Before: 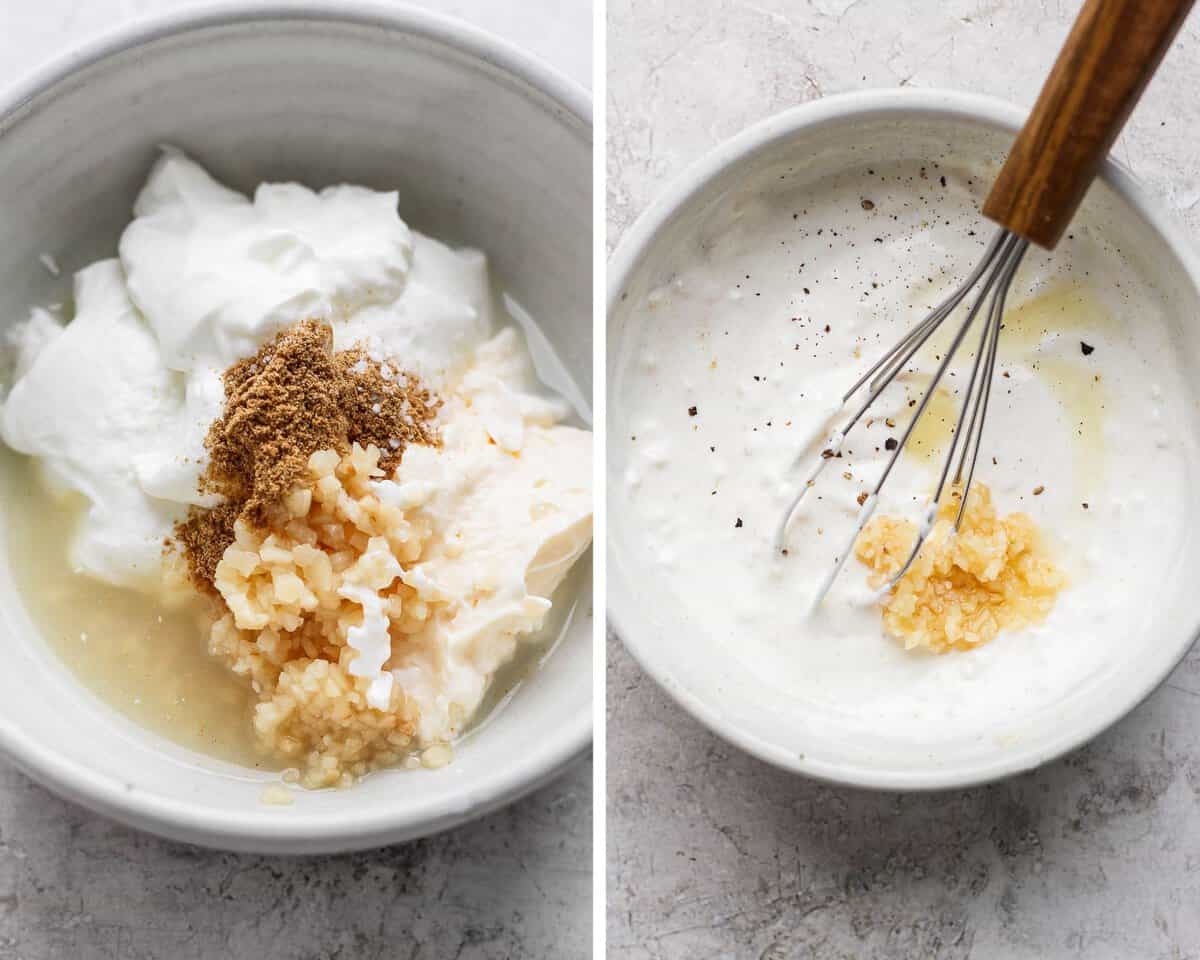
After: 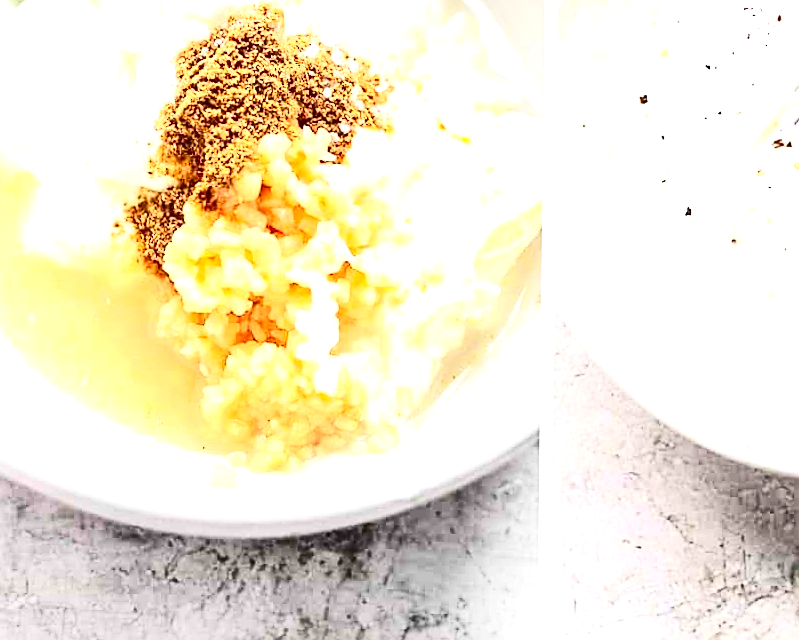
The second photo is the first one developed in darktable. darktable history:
exposure: black level correction 0, exposure 1.473 EV, compensate exposure bias true, compensate highlight preservation false
crop and rotate: angle -0.664°, left 3.559%, top 32.364%, right 28.864%
sharpen: on, module defaults
contrast brightness saturation: contrast 0.396, brightness 0.051, saturation 0.249
